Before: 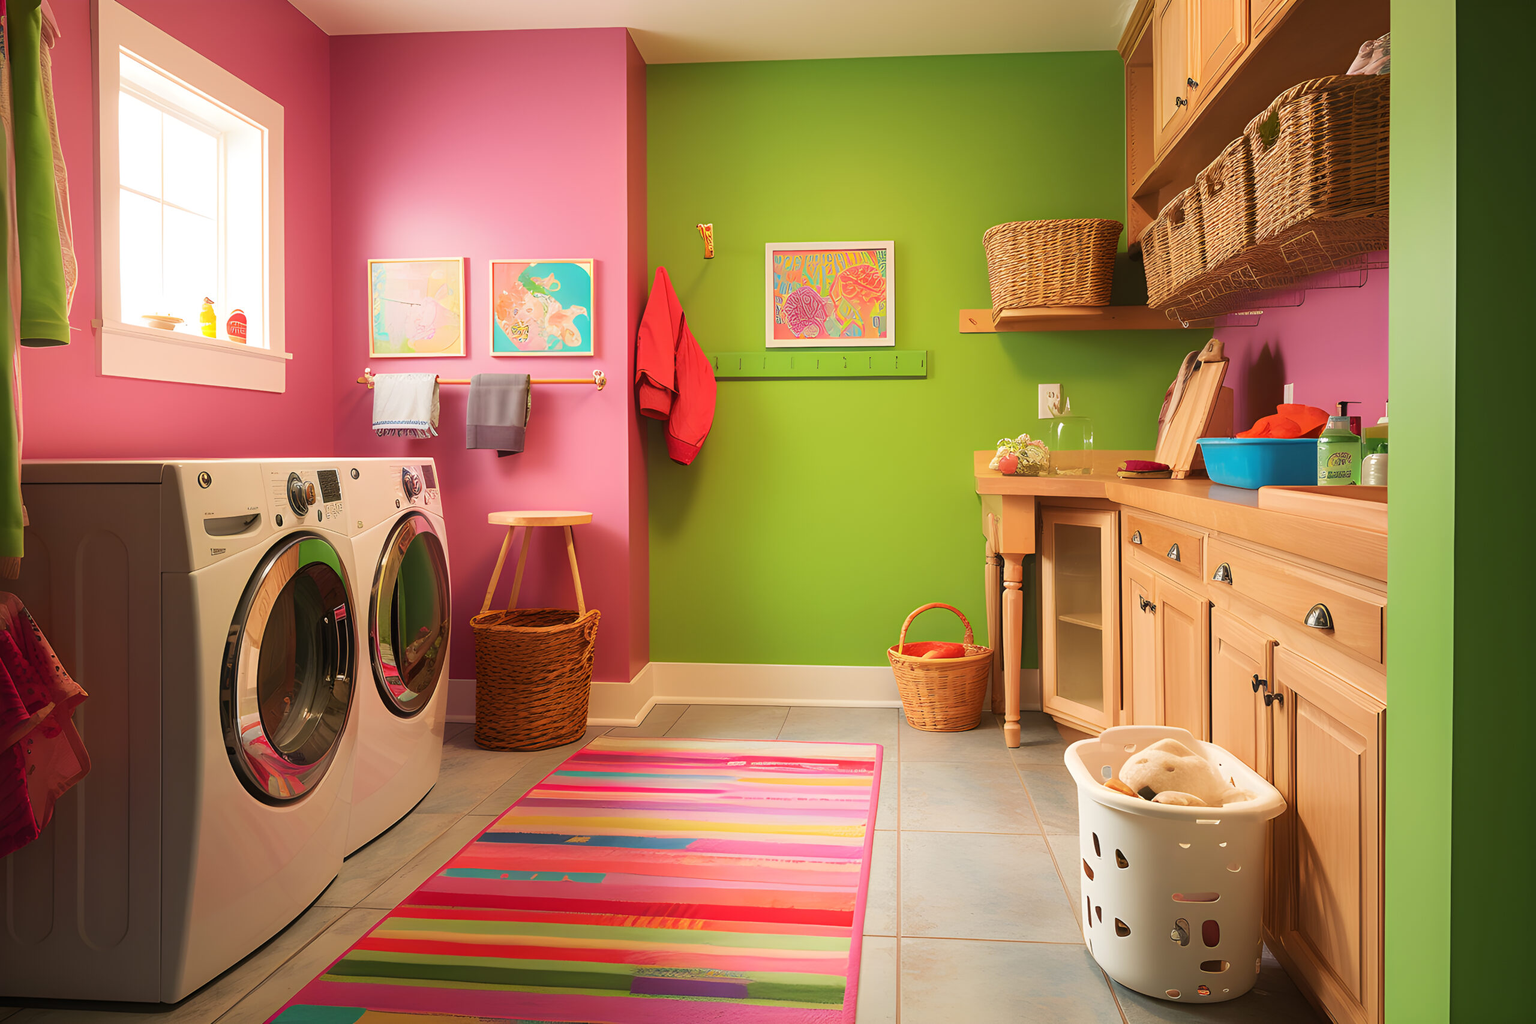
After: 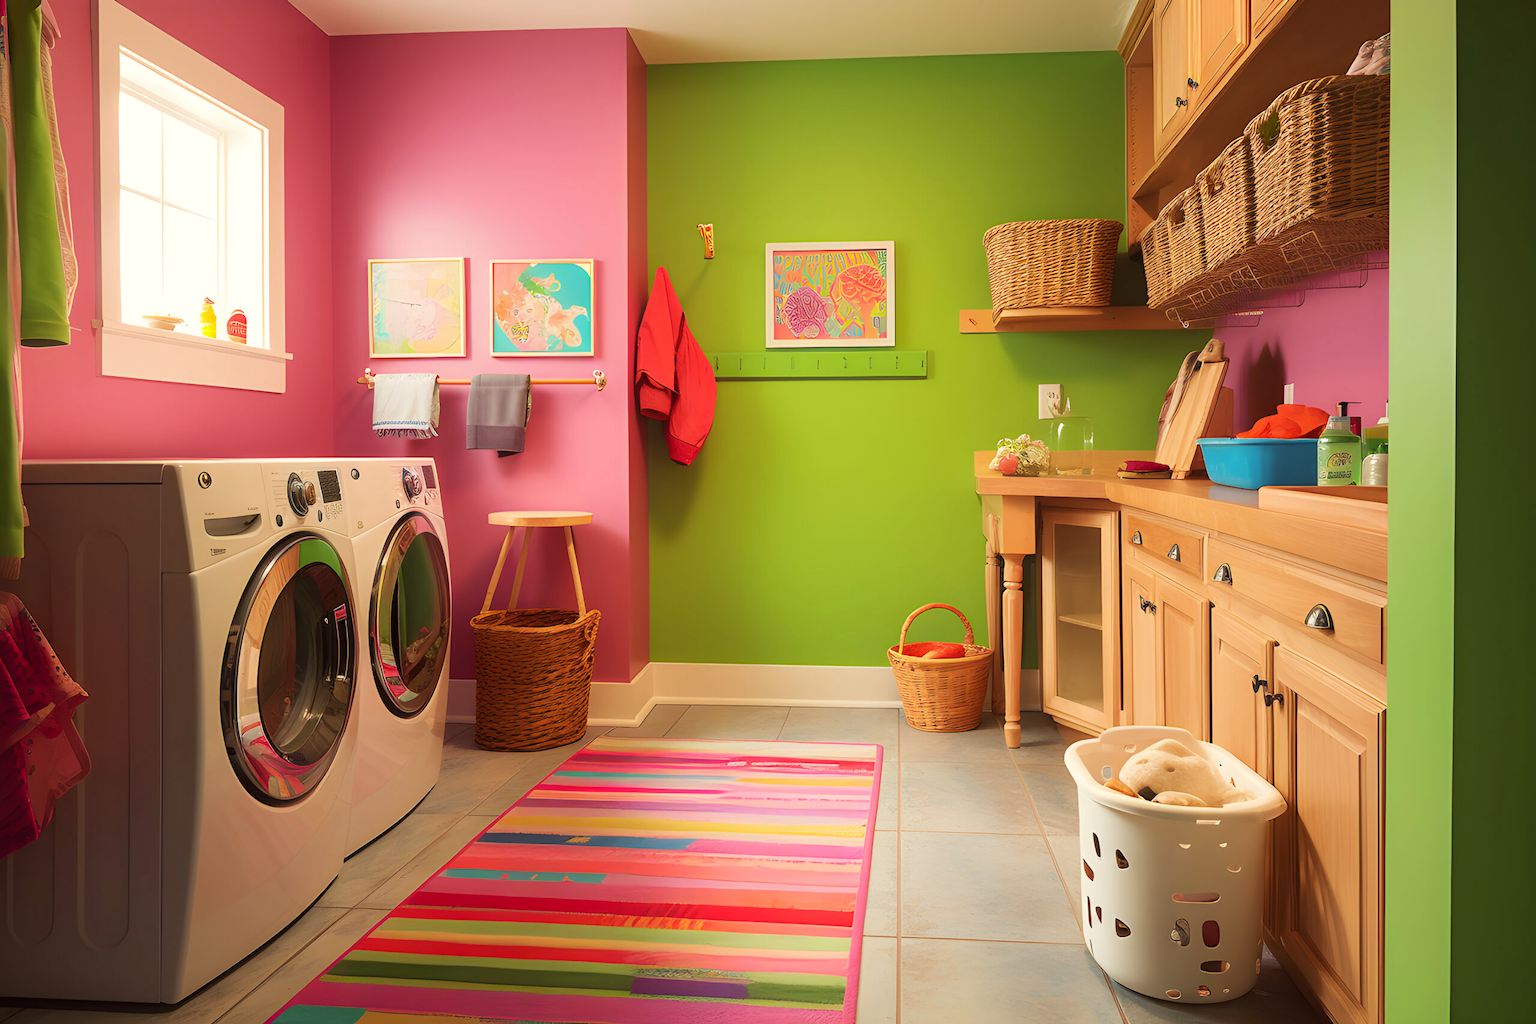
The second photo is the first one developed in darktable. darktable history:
color correction: highlights a* -0.95, highlights b* 4.5, shadows a* 3.55
